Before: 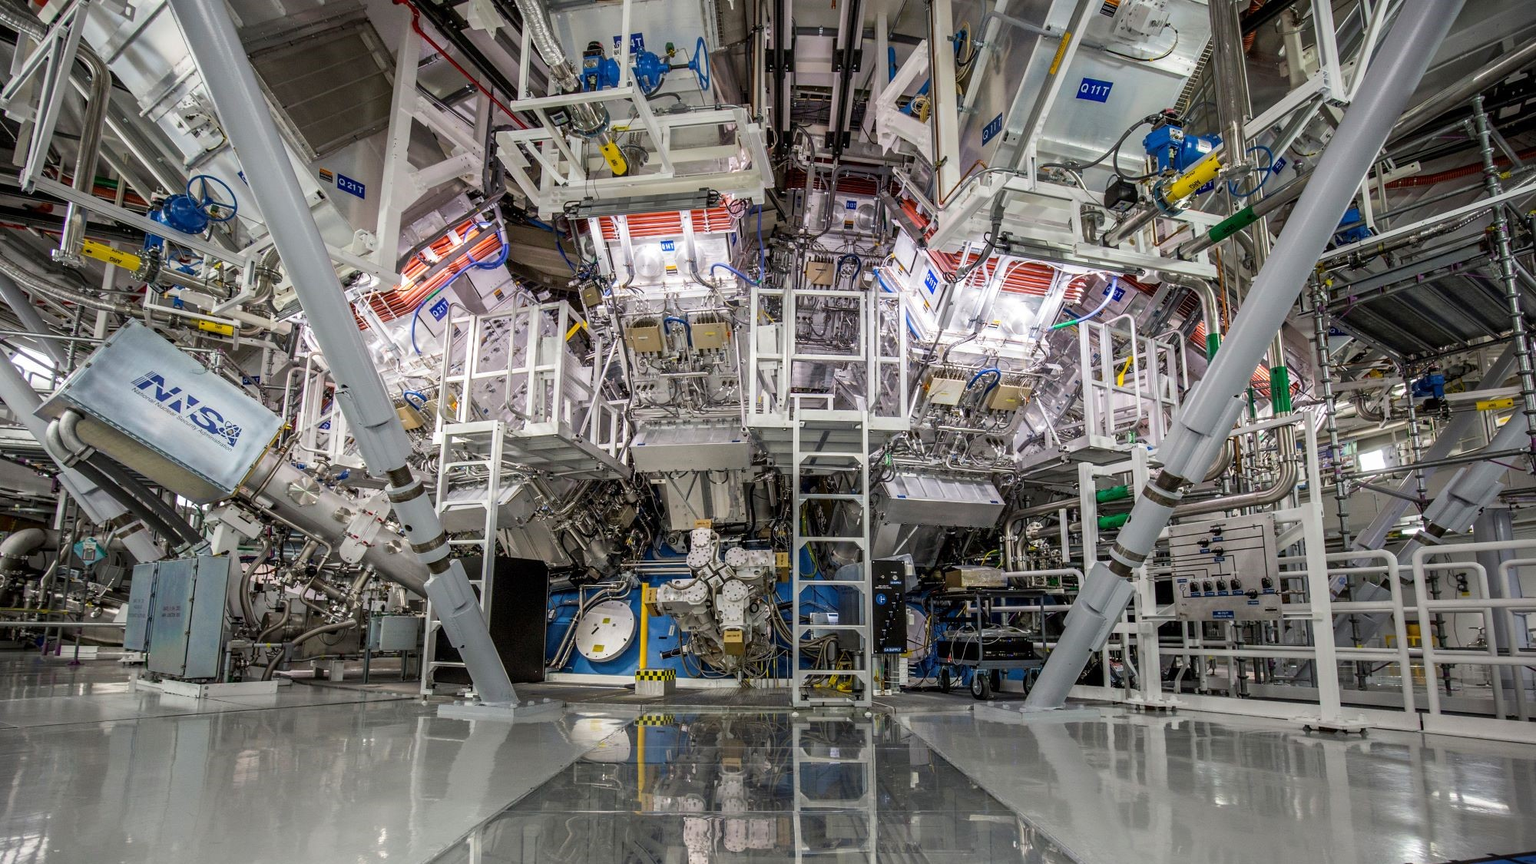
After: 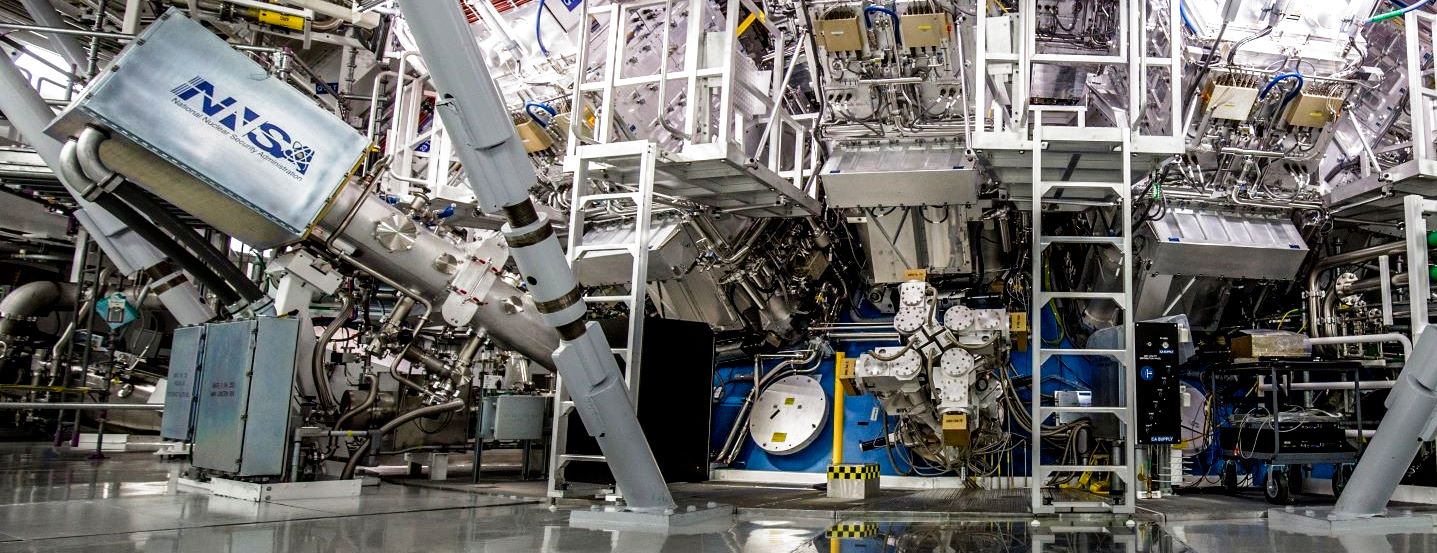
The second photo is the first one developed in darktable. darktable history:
filmic rgb: black relative exposure -8.2 EV, white relative exposure 2.2 EV, target white luminance 99.895%, hardness 7.09, latitude 74.93%, contrast 1.316, highlights saturation mix -2.94%, shadows ↔ highlights balance 30.61%, preserve chrominance no, color science v4 (2020), contrast in shadows soft
crop: top 36.198%, right 28.137%, bottom 14.57%
